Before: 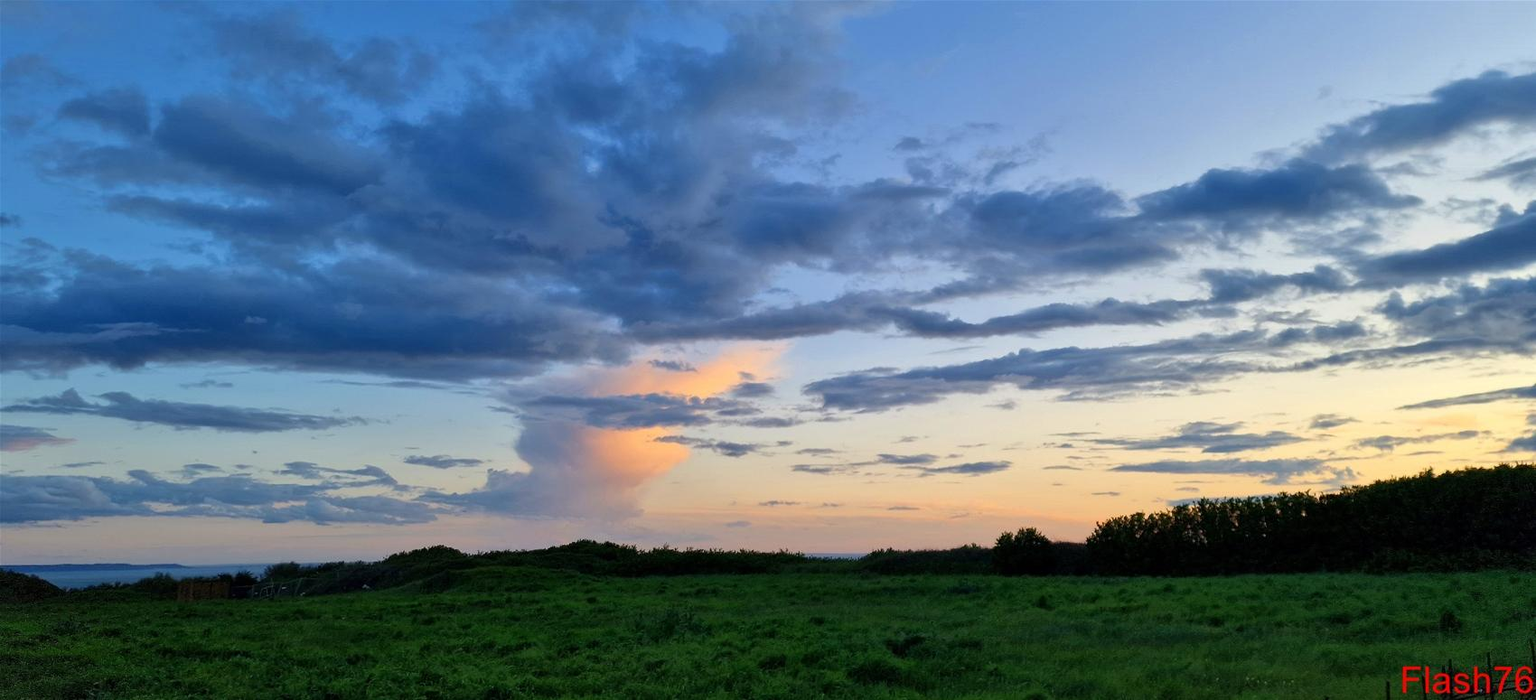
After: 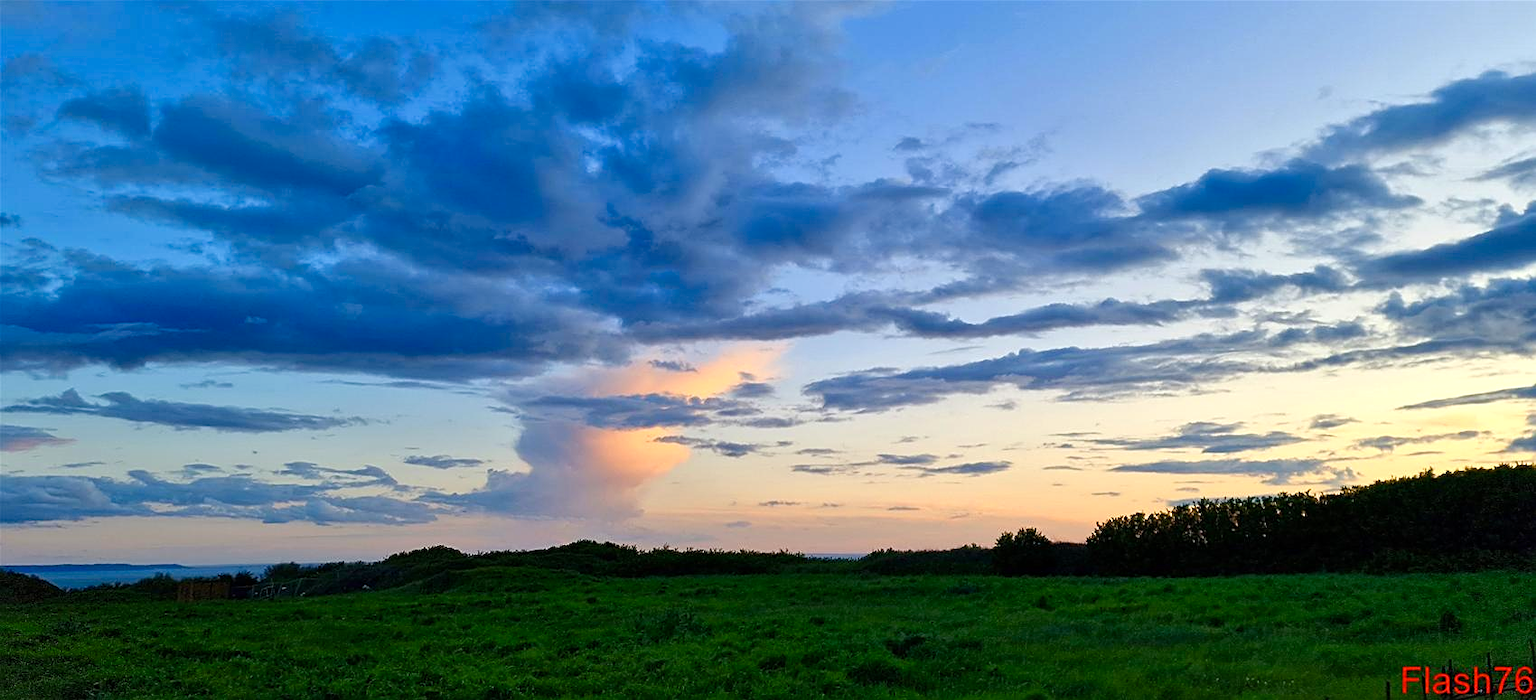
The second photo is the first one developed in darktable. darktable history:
color balance rgb: linear chroma grading › shadows 32%, linear chroma grading › global chroma -2%, linear chroma grading › mid-tones 4%, perceptual saturation grading › global saturation -2%, perceptual saturation grading › highlights -8%, perceptual saturation grading › mid-tones 8%, perceptual saturation grading › shadows 4%, perceptual brilliance grading › highlights 8%, perceptual brilliance grading › mid-tones 4%, perceptual brilliance grading › shadows 2%, global vibrance 16%, saturation formula JzAzBz (2021)
sharpen: on, module defaults
